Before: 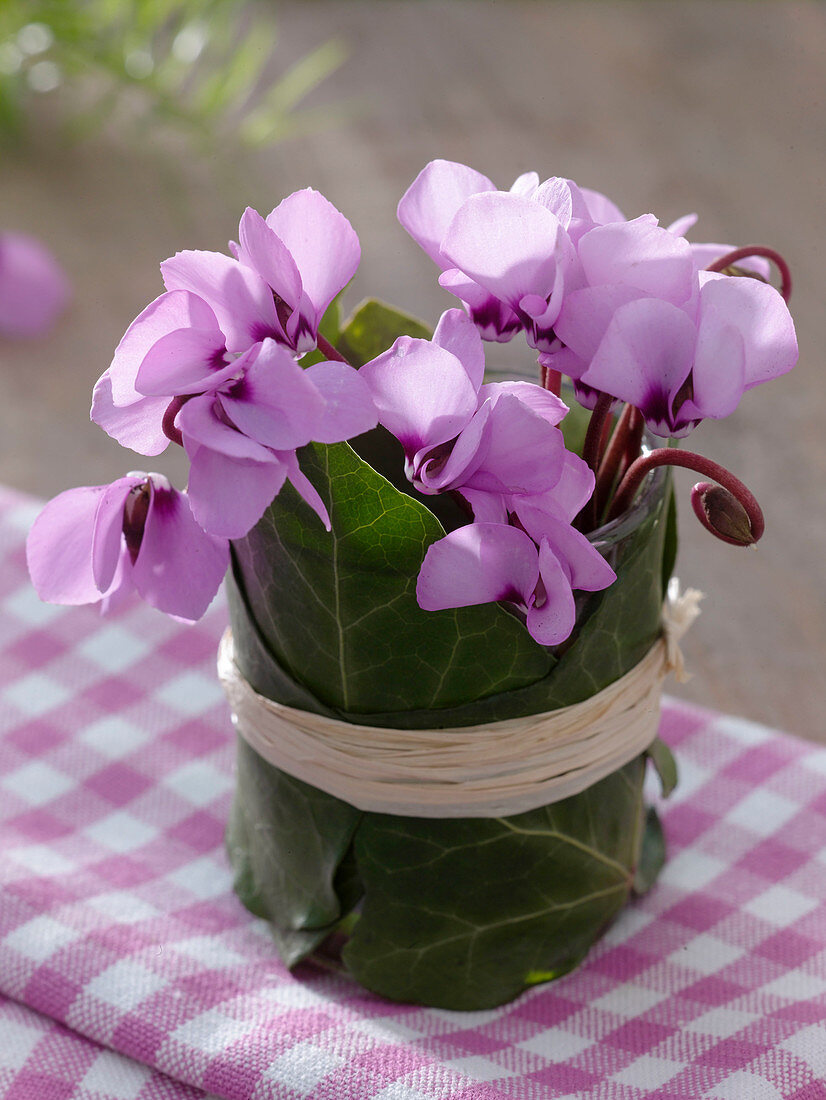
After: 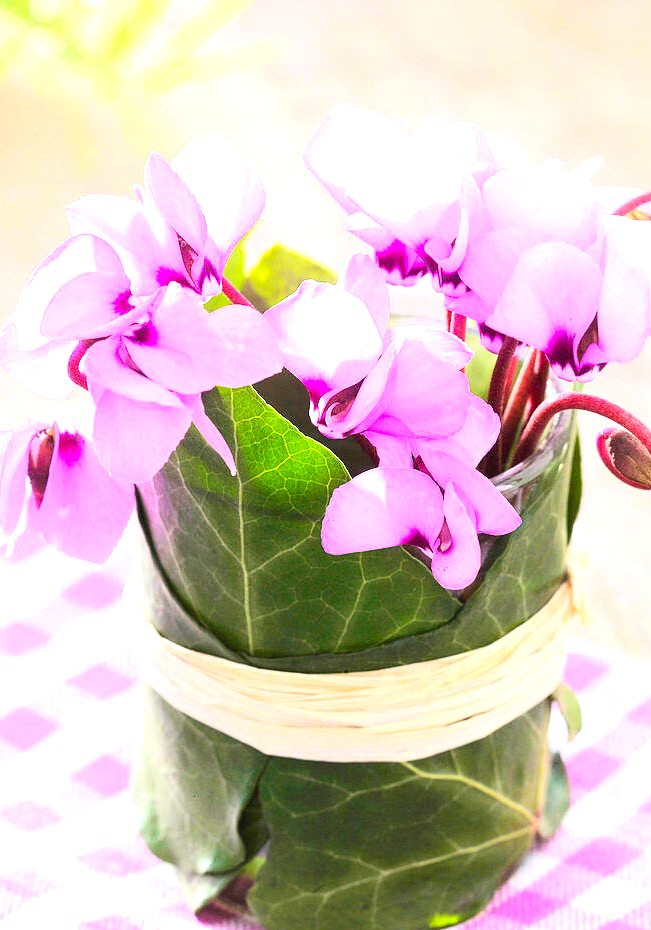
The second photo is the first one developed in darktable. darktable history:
crop: left 11.515%, top 5.14%, right 9.573%, bottom 10.303%
exposure: black level correction 0, exposure 1.459 EV, compensate highlight preservation false
tone equalizer: -8 EV -0.716 EV, -7 EV -0.668 EV, -6 EV -0.613 EV, -5 EV -0.399 EV, -3 EV 0.391 EV, -2 EV 0.6 EV, -1 EV 0.693 EV, +0 EV 0.748 EV, smoothing diameter 24.95%, edges refinement/feathering 13.95, preserve details guided filter
contrast brightness saturation: contrast 0.243, brightness 0.262, saturation 0.374
